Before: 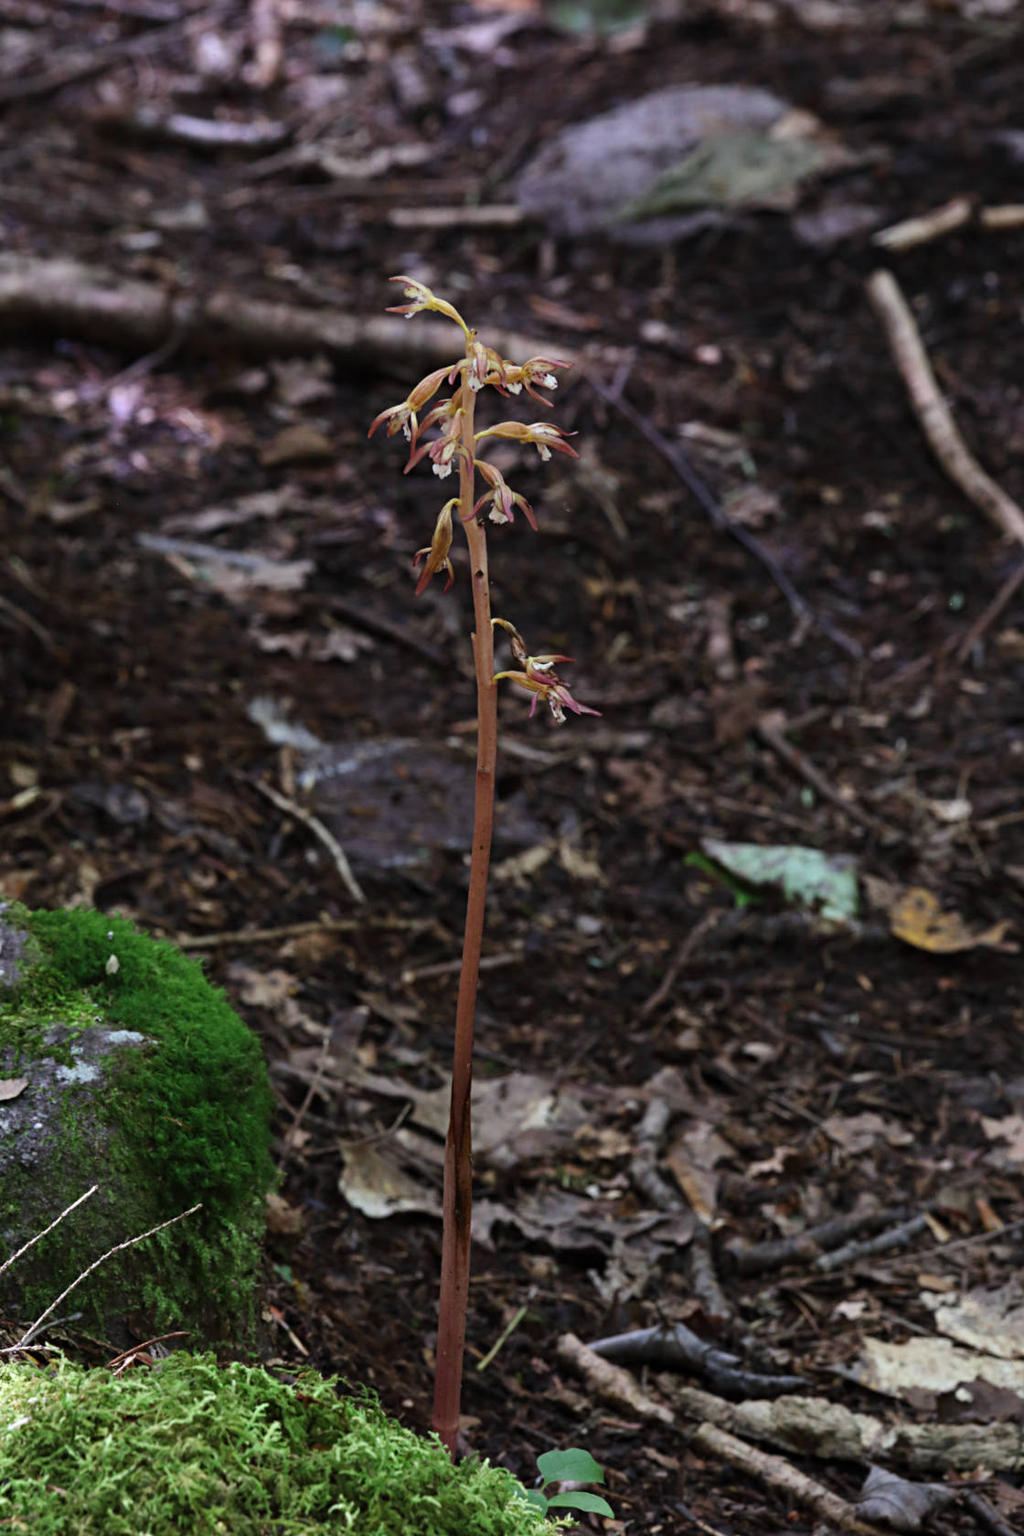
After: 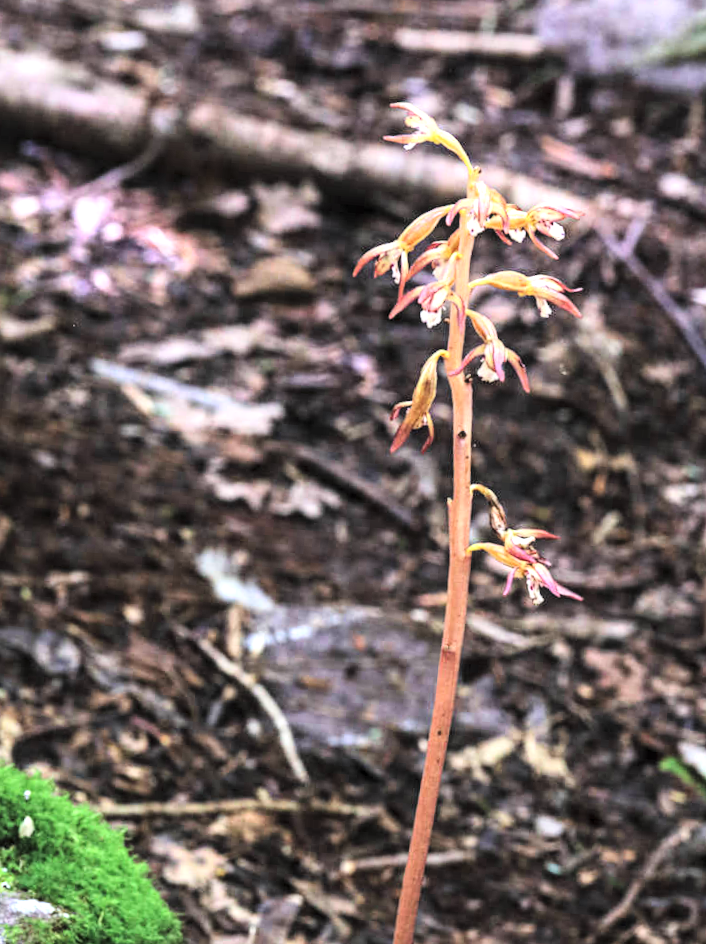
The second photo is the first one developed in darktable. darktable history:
tone curve: curves: ch0 [(0, 0) (0.048, 0.024) (0.099, 0.082) (0.227, 0.255) (0.407, 0.482) (0.543, 0.634) (0.719, 0.77) (0.837, 0.843) (1, 0.906)]; ch1 [(0, 0) (0.3, 0.268) (0.404, 0.374) (0.475, 0.463) (0.501, 0.499) (0.514, 0.502) (0.551, 0.541) (0.643, 0.648) (0.682, 0.674) (0.802, 0.812) (1, 1)]; ch2 [(0, 0) (0.259, 0.207) (0.323, 0.311) (0.364, 0.368) (0.442, 0.461) (0.498, 0.498) (0.531, 0.528) (0.581, 0.602) (0.629, 0.659) (0.768, 0.728) (1, 1)], color space Lab, linked channels, preserve colors none
crop and rotate: angle -4.75°, left 2.039%, top 6.772%, right 27.25%, bottom 30.249%
exposure: black level correction -0.006, exposure 1 EV, compensate highlight preservation false
tone equalizer: -8 EV -0.716 EV, -7 EV -0.685 EV, -6 EV -0.599 EV, -5 EV -0.382 EV, -3 EV 0.387 EV, -2 EV 0.6 EV, -1 EV 0.701 EV, +0 EV 0.737 EV
local contrast: detail 153%
